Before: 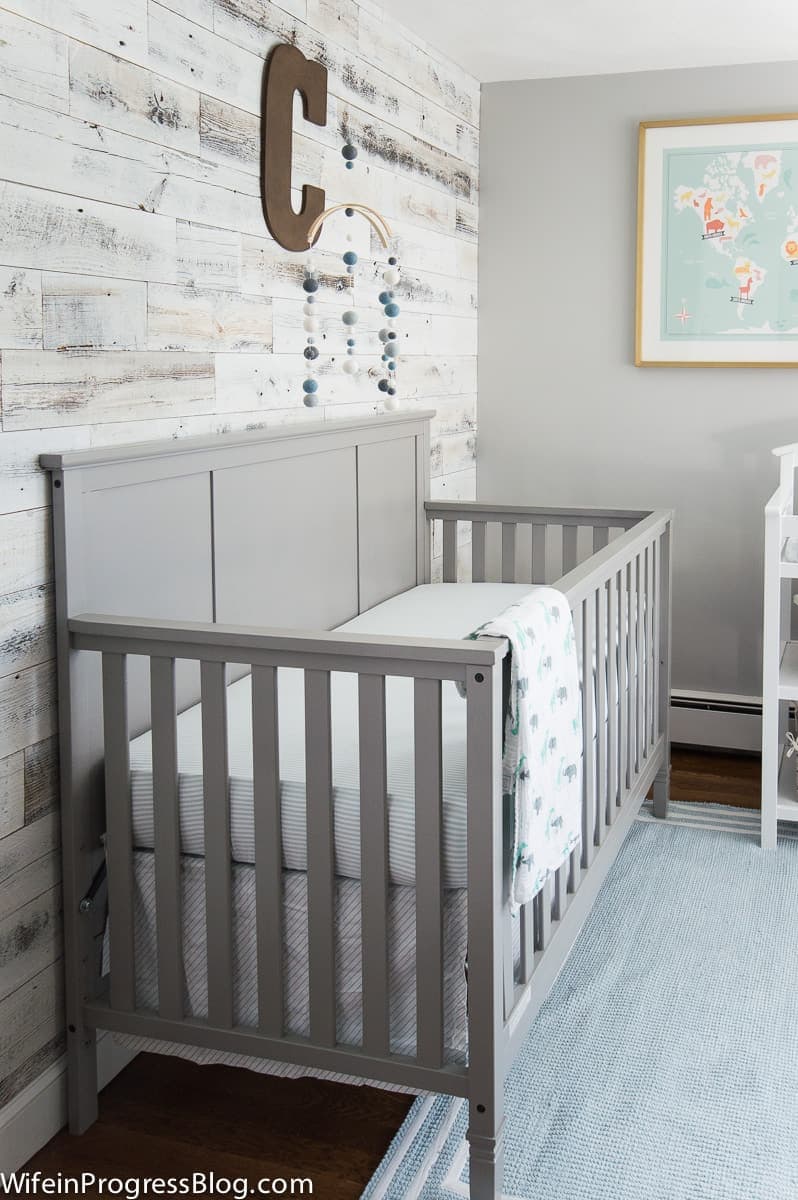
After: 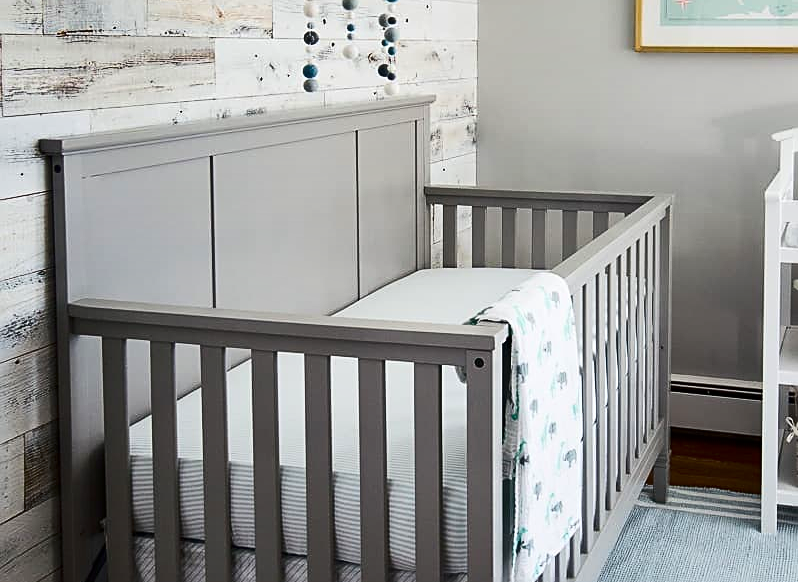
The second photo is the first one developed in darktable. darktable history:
contrast brightness saturation: contrast 0.205, brightness -0.108, saturation 0.208
sharpen: on, module defaults
shadows and highlights: shadows 59.05, highlights color adjustment 79.04%, soften with gaussian
crop and rotate: top 26.29%, bottom 25.137%
